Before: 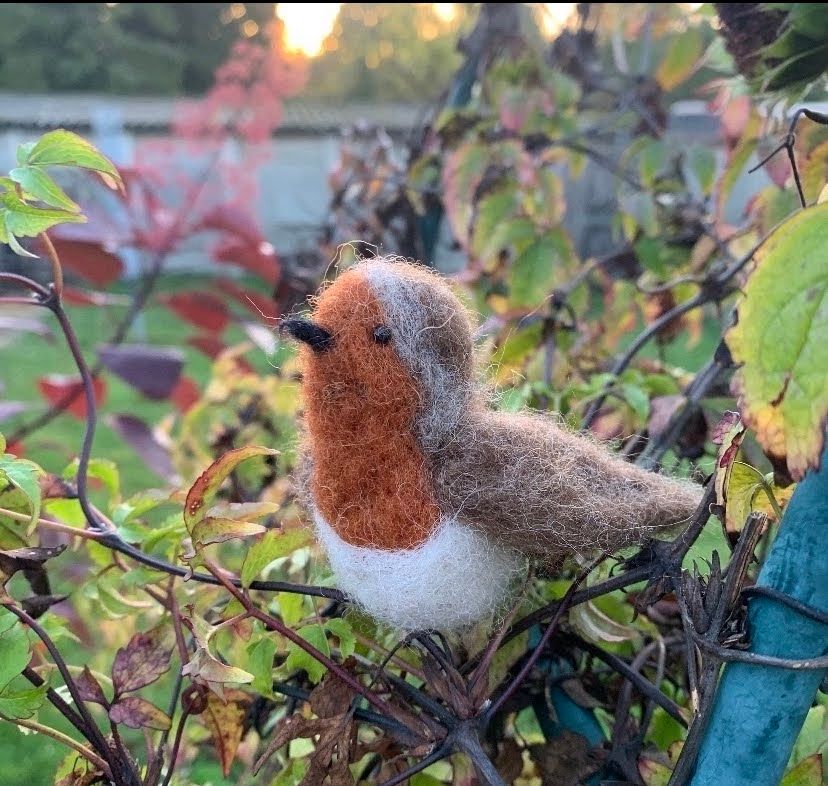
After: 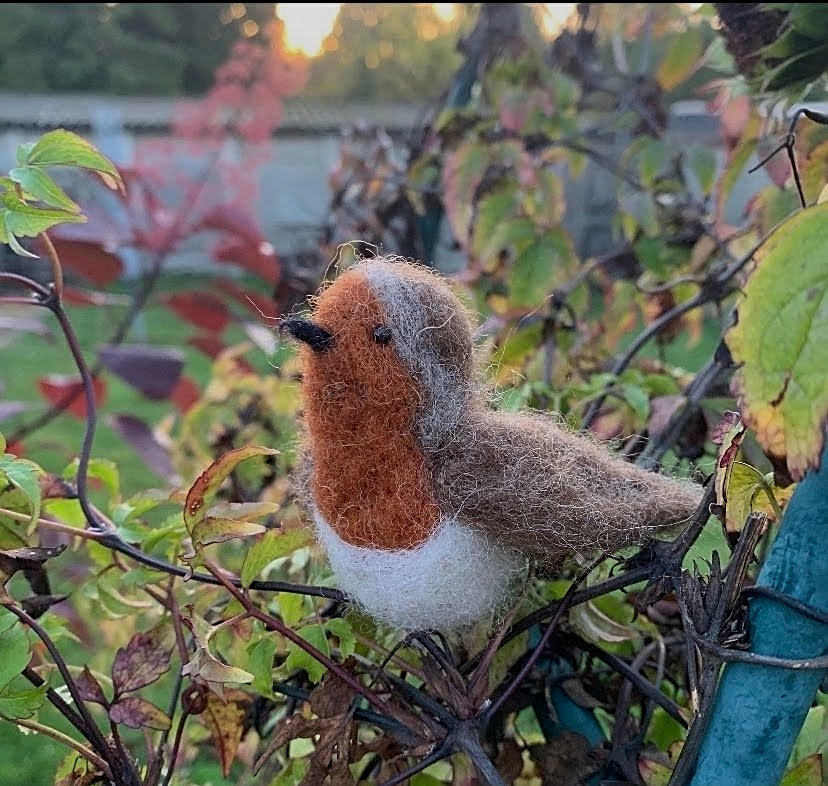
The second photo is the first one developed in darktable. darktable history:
exposure: exposure -0.488 EV, compensate highlight preservation false
sharpen: on, module defaults
